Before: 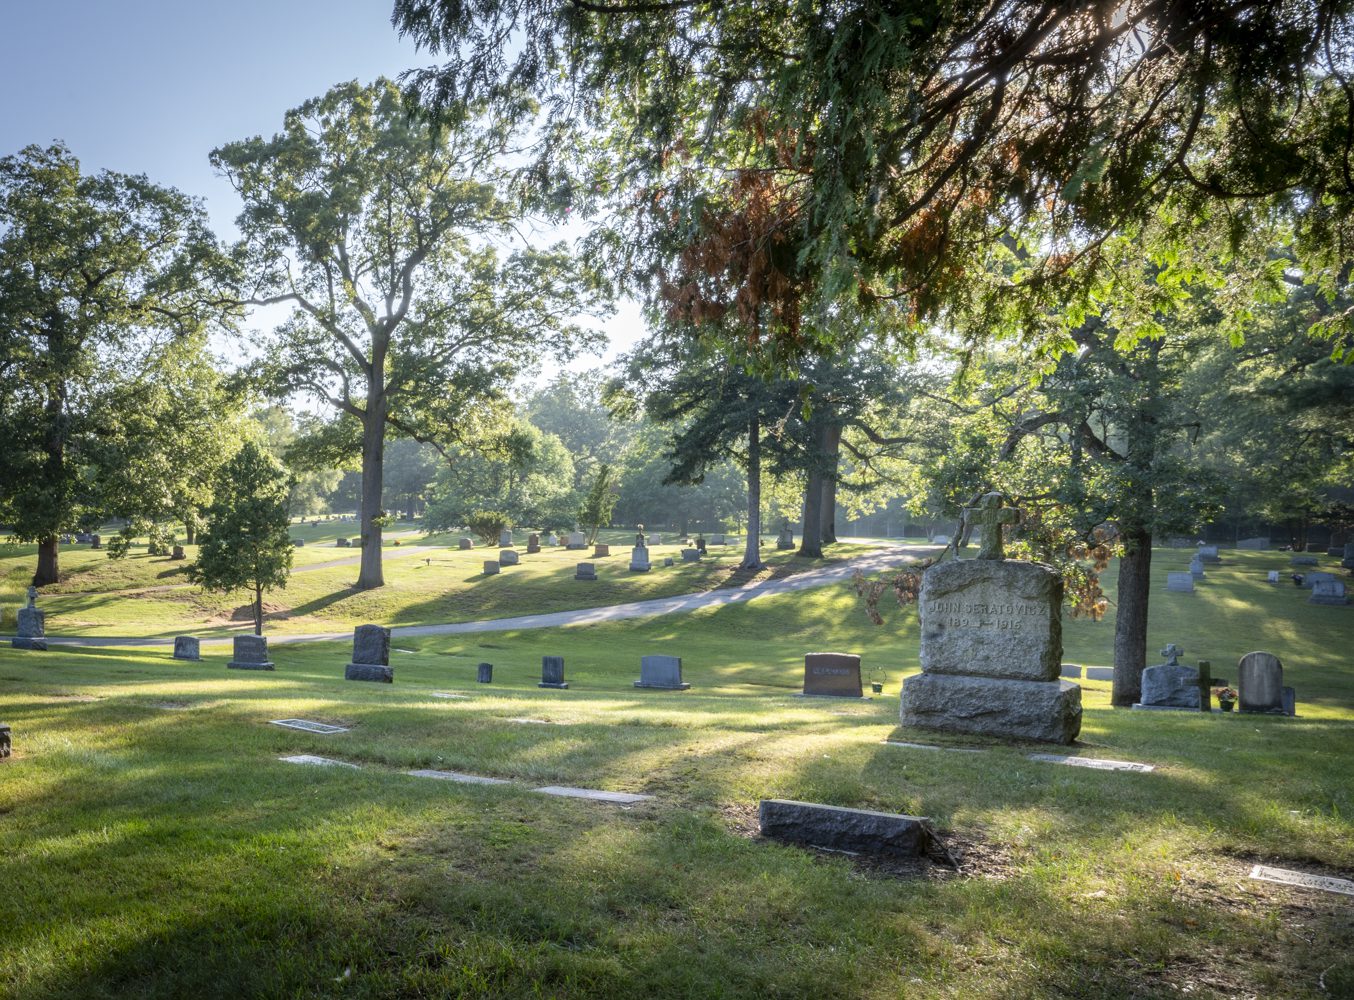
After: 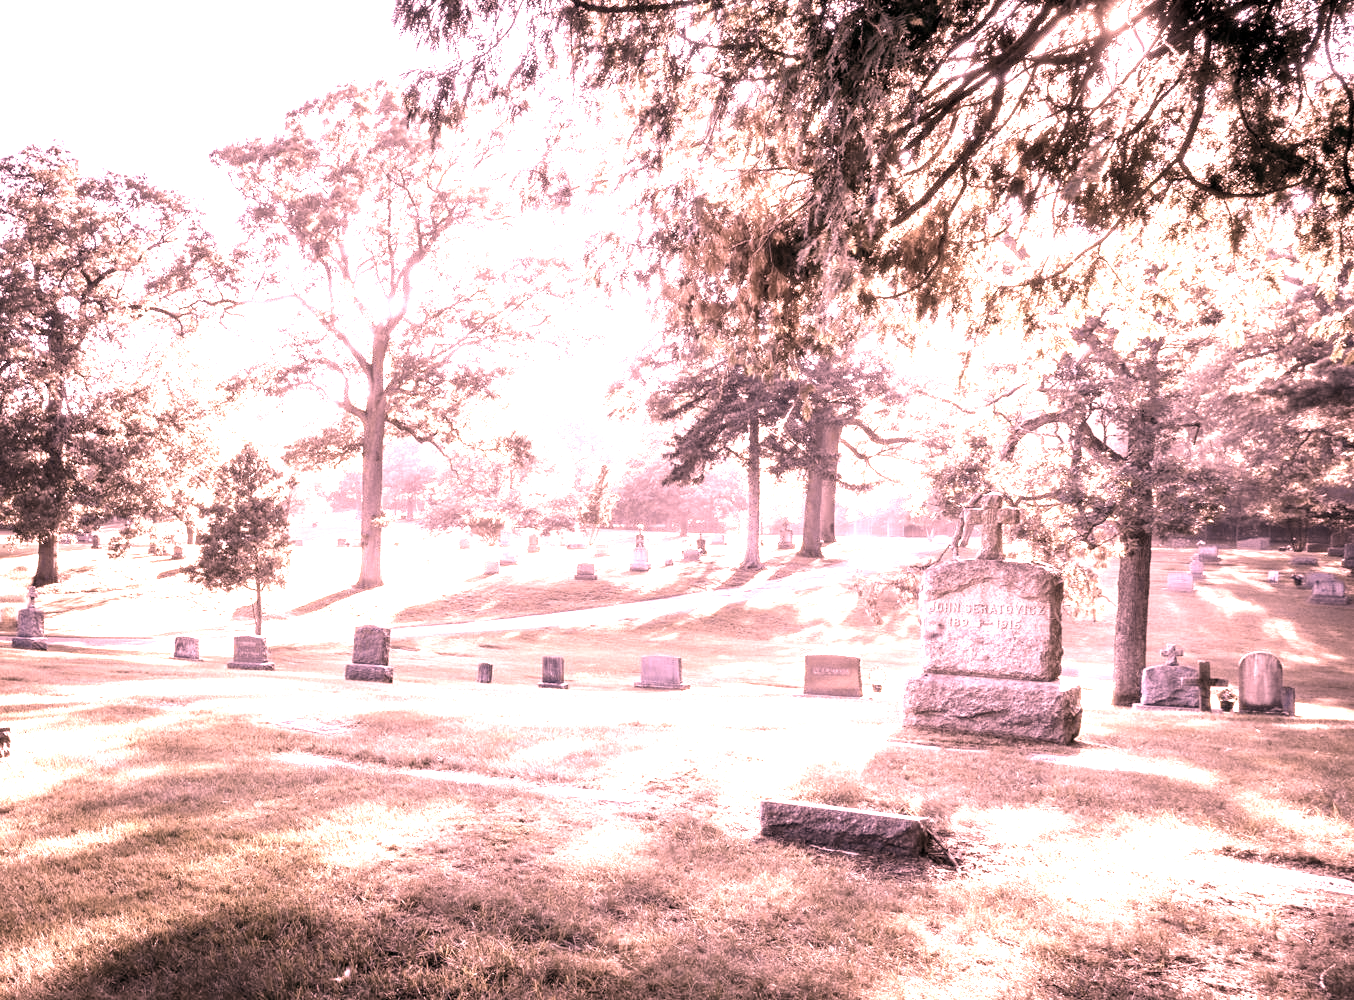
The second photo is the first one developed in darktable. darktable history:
color zones: curves: ch1 [(0, 0.153) (0.143, 0.15) (0.286, 0.151) (0.429, 0.152) (0.571, 0.152) (0.714, 0.151) (0.857, 0.151) (1, 0.153)]
white balance: red 4.26, blue 1.802
